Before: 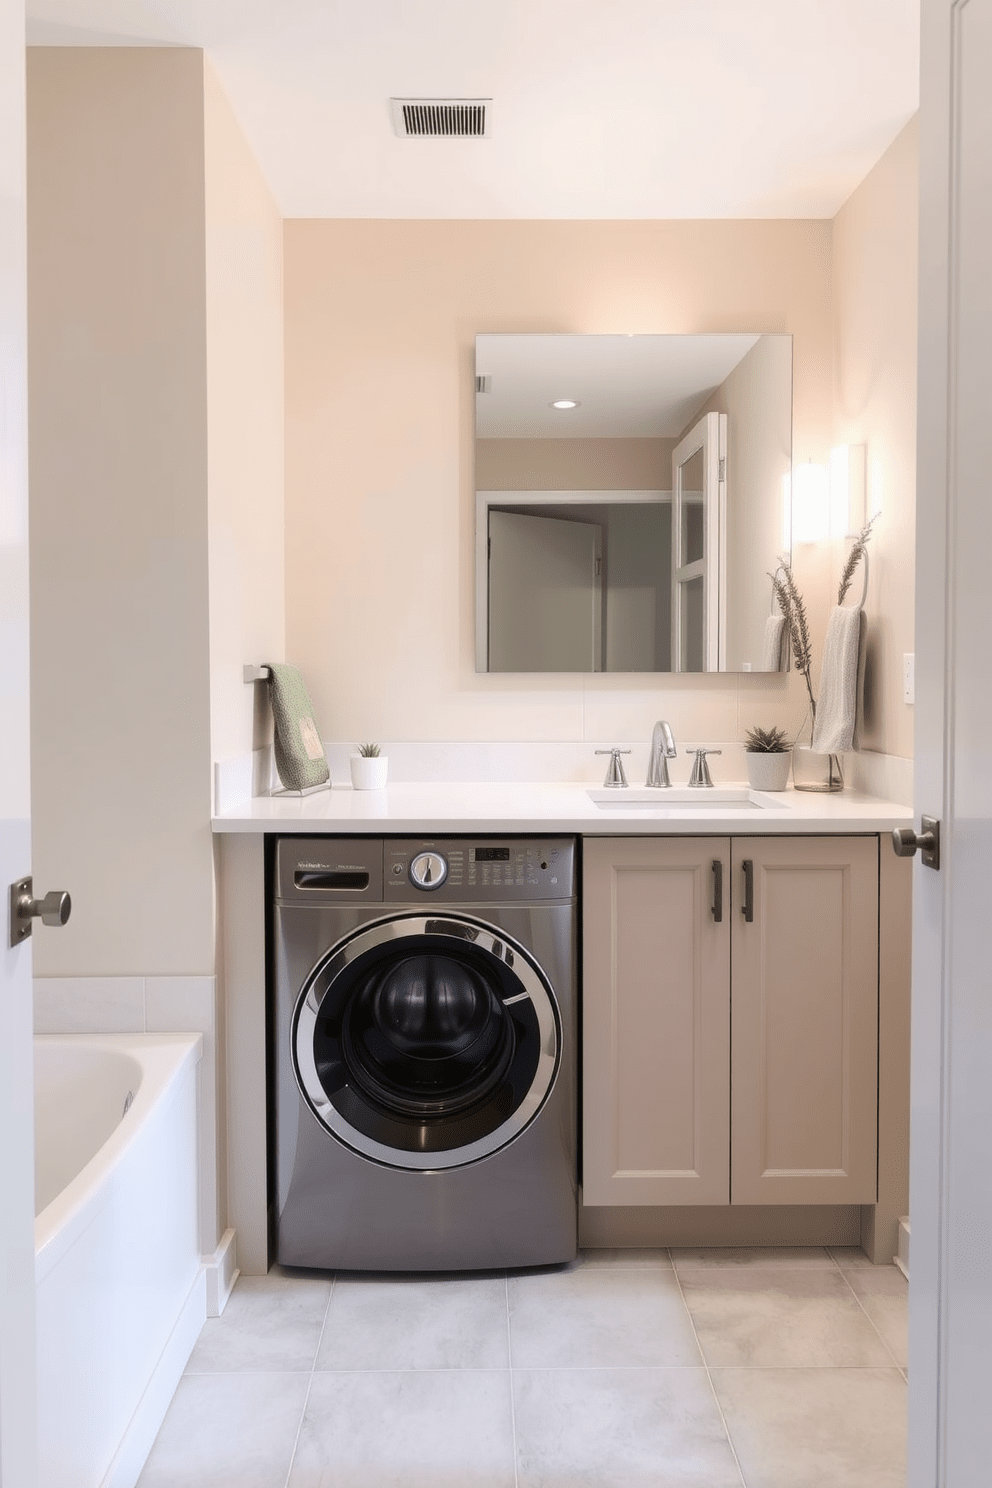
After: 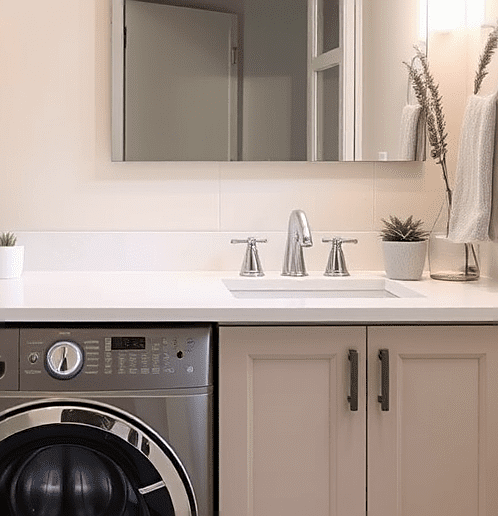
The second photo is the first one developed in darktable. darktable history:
sharpen: on, module defaults
crop: left 36.755%, top 34.389%, right 13.029%, bottom 30.874%
